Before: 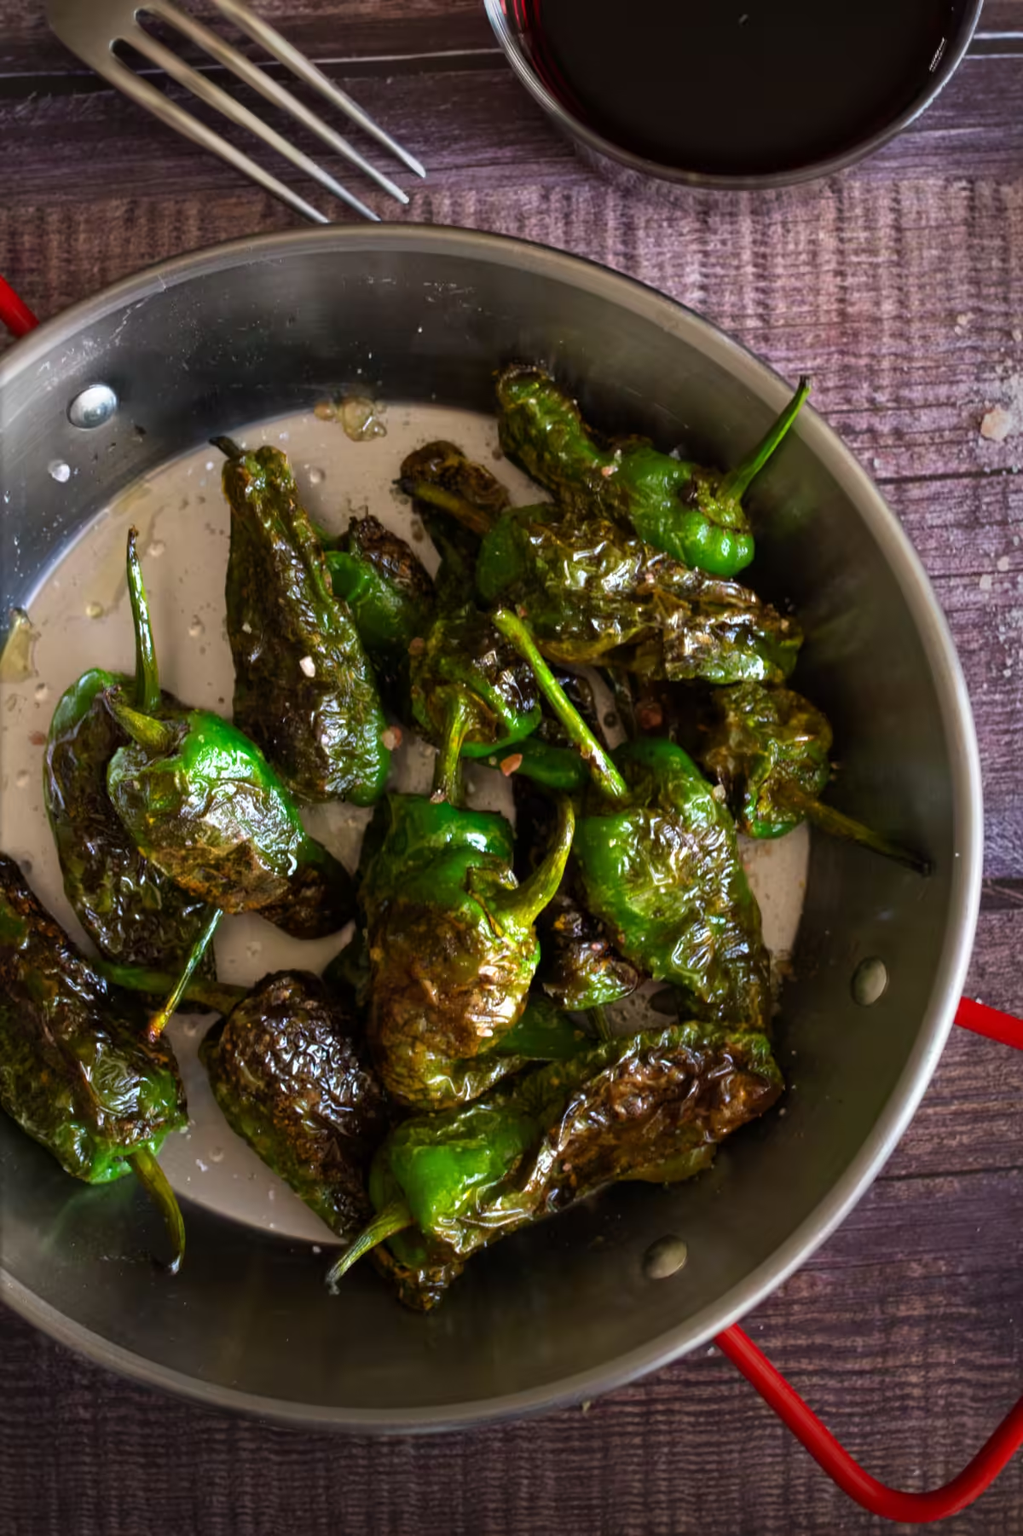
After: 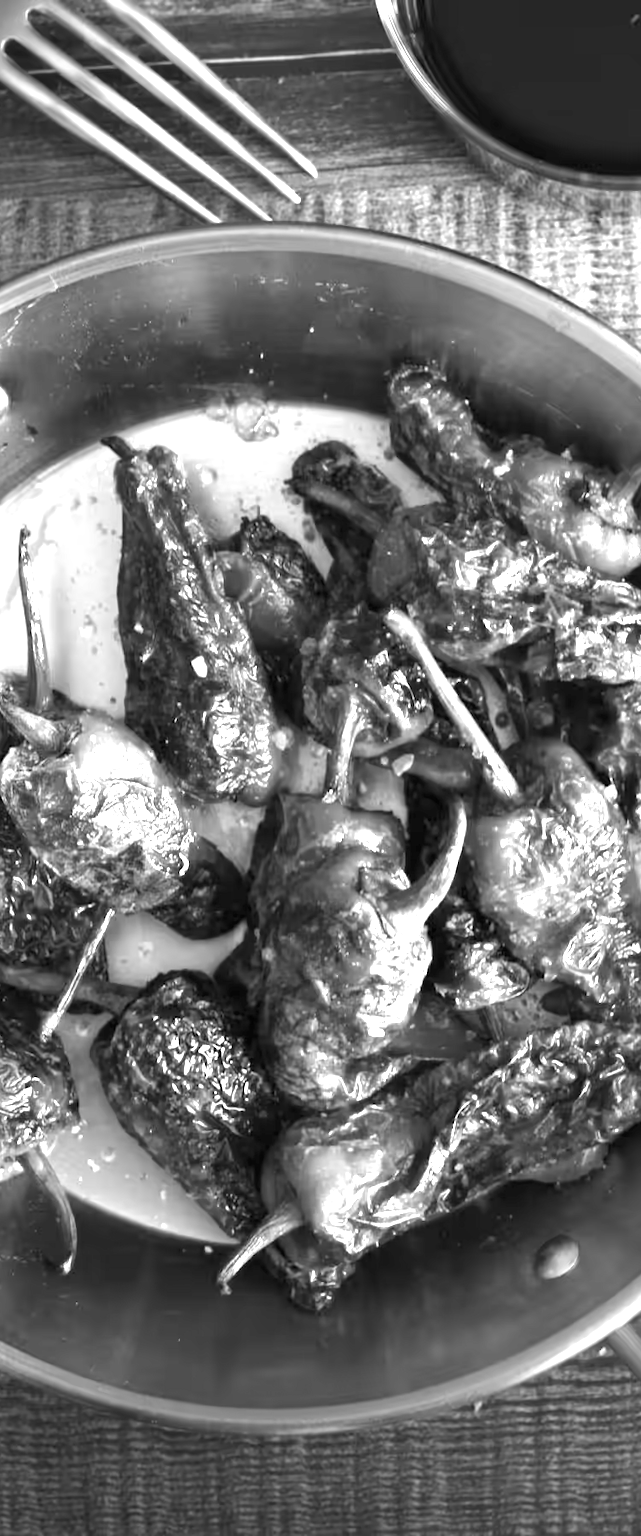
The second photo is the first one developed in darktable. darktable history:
monochrome: a -92.57, b 58.91
crop: left 10.644%, right 26.528%
exposure: black level correction 0, exposure 1.975 EV, compensate exposure bias true, compensate highlight preservation false
